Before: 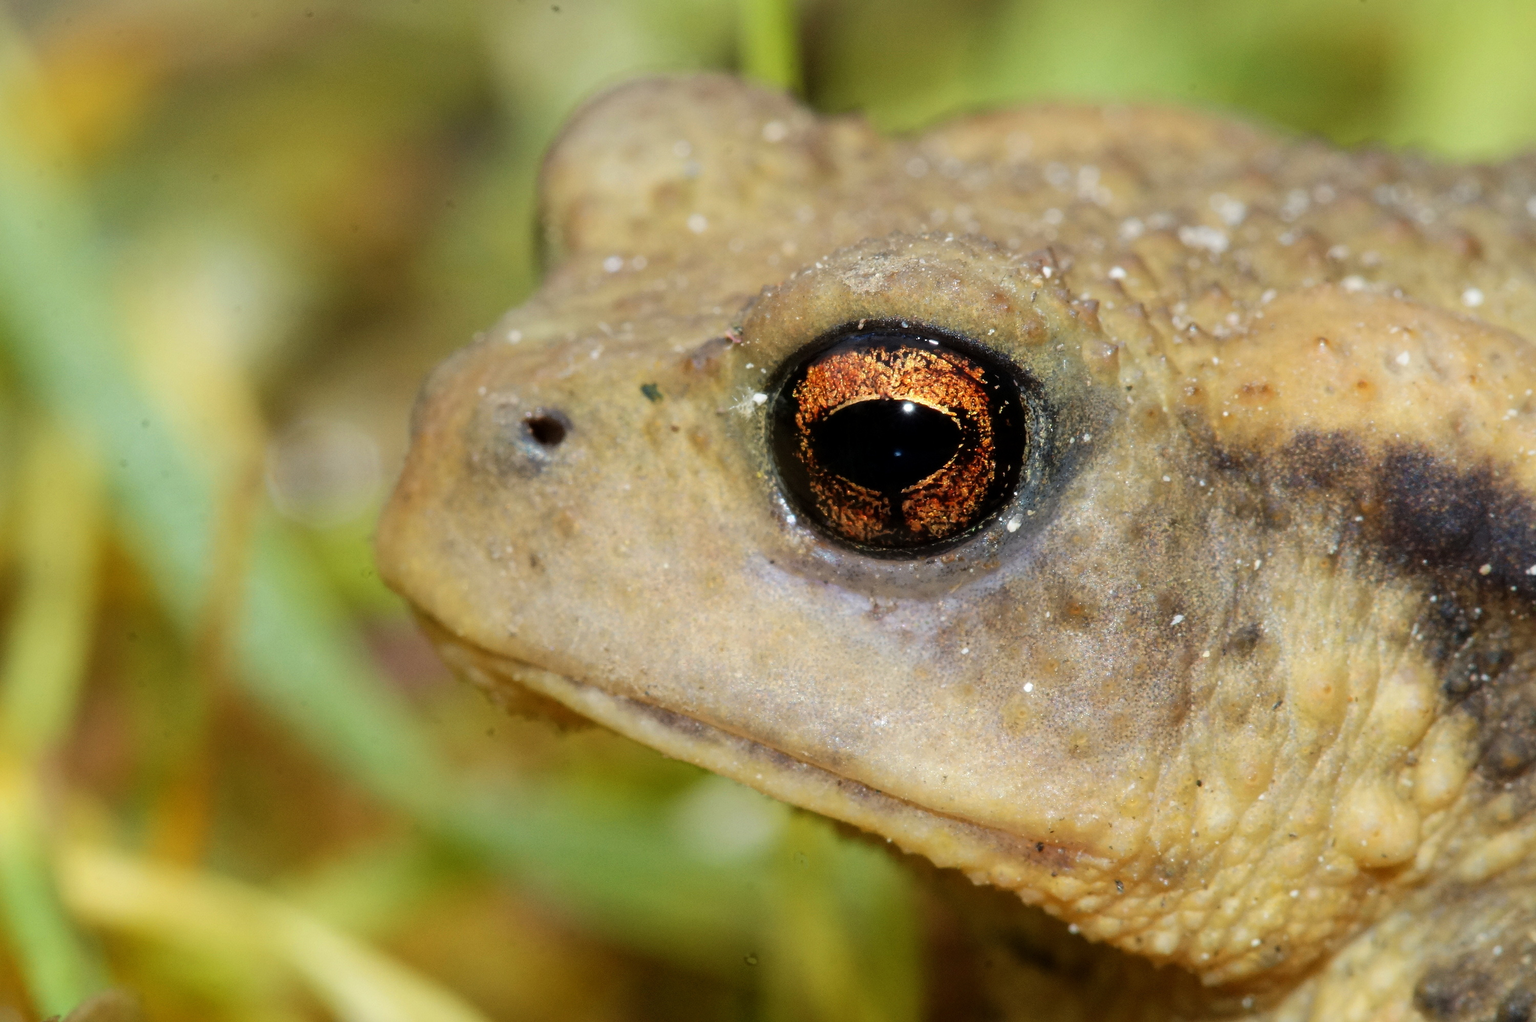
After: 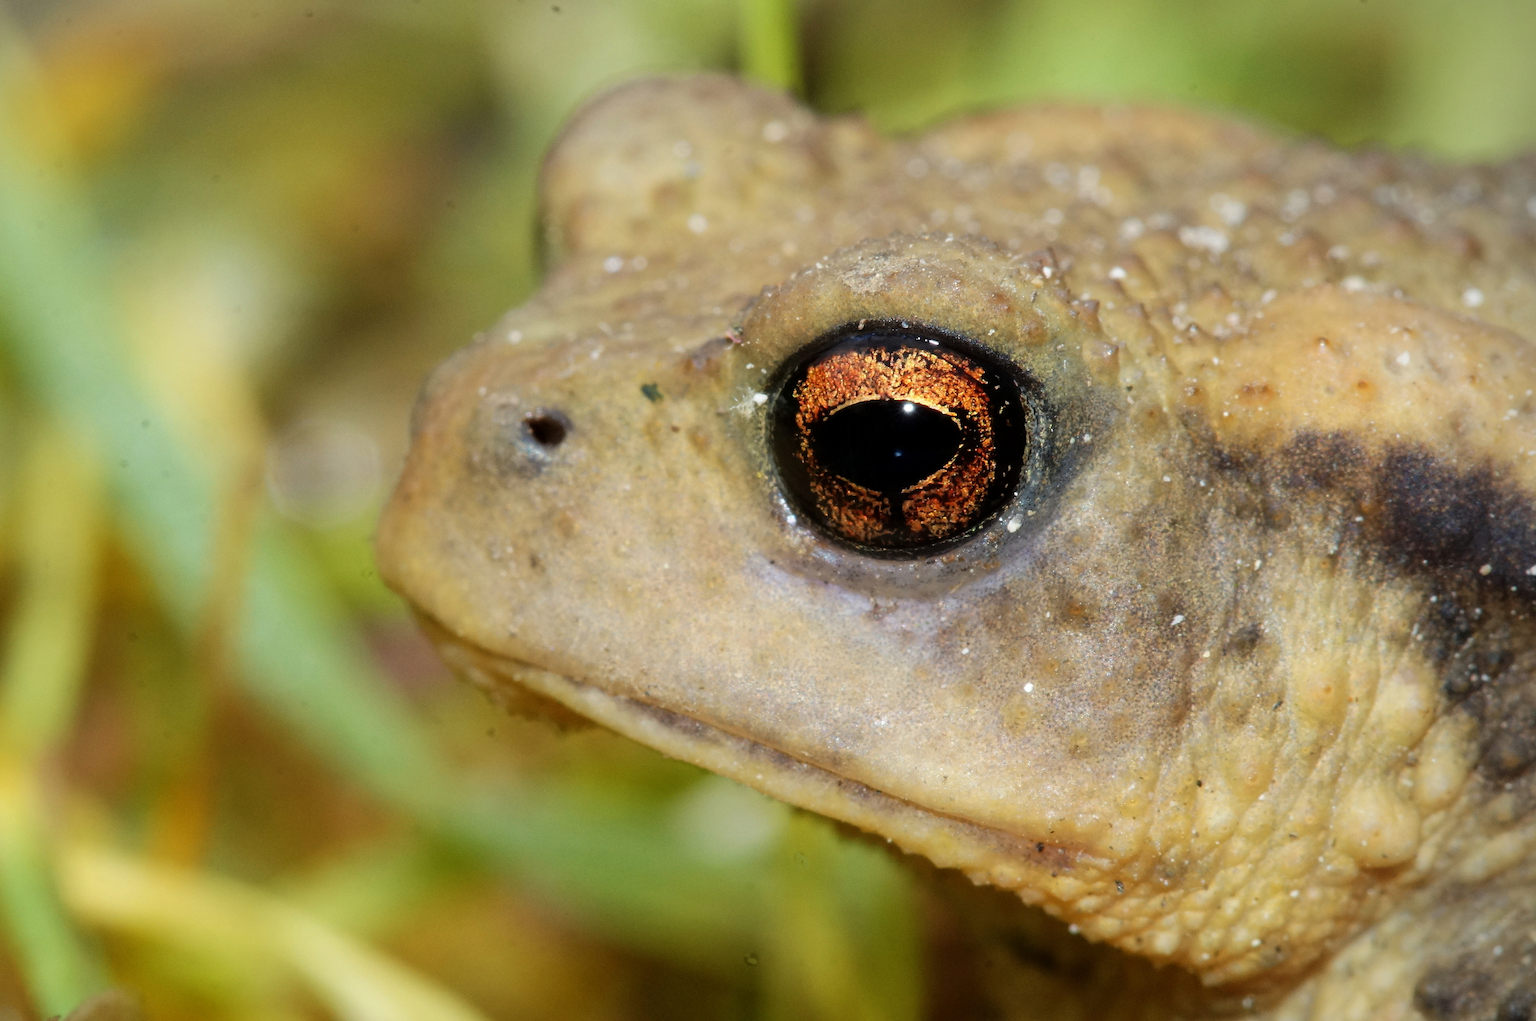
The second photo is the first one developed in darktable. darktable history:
vignetting: fall-off start 92.18%, brightness -0.412, saturation -0.294, center (-0.148, 0.016), unbound false
